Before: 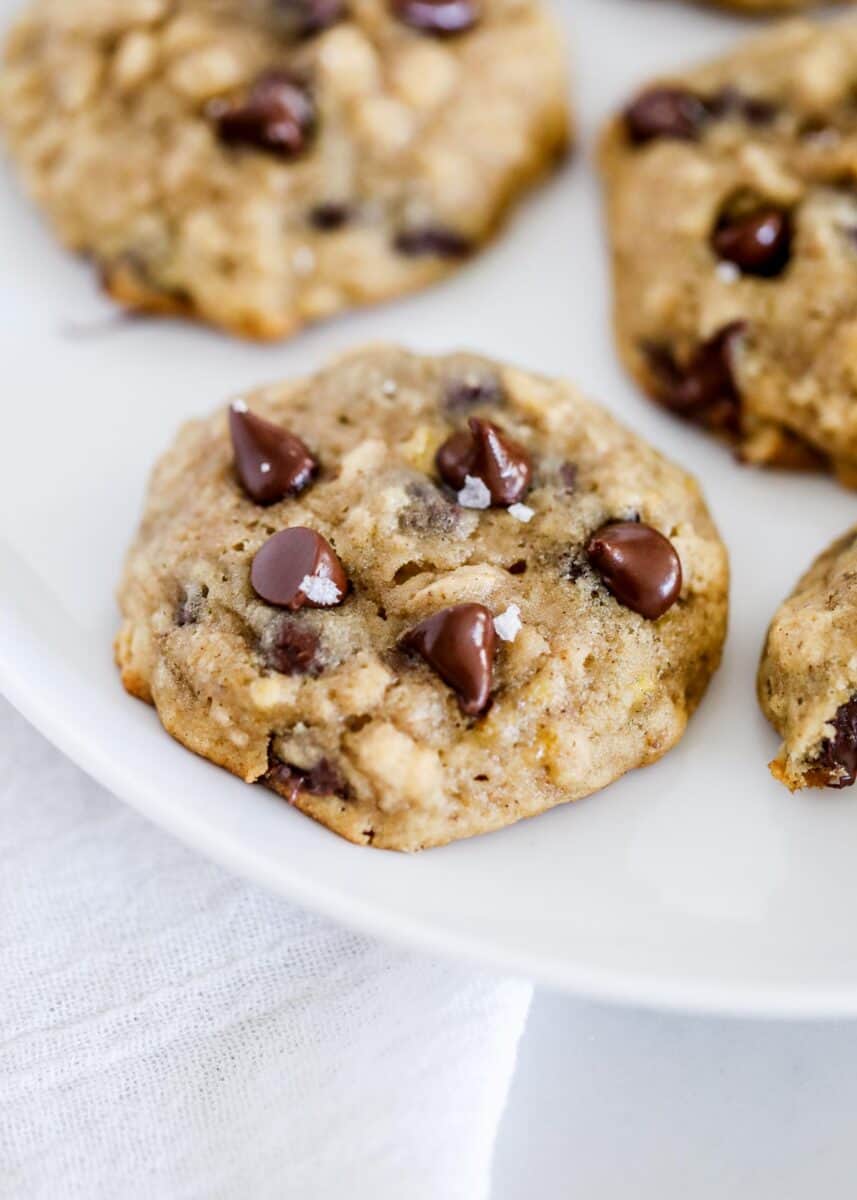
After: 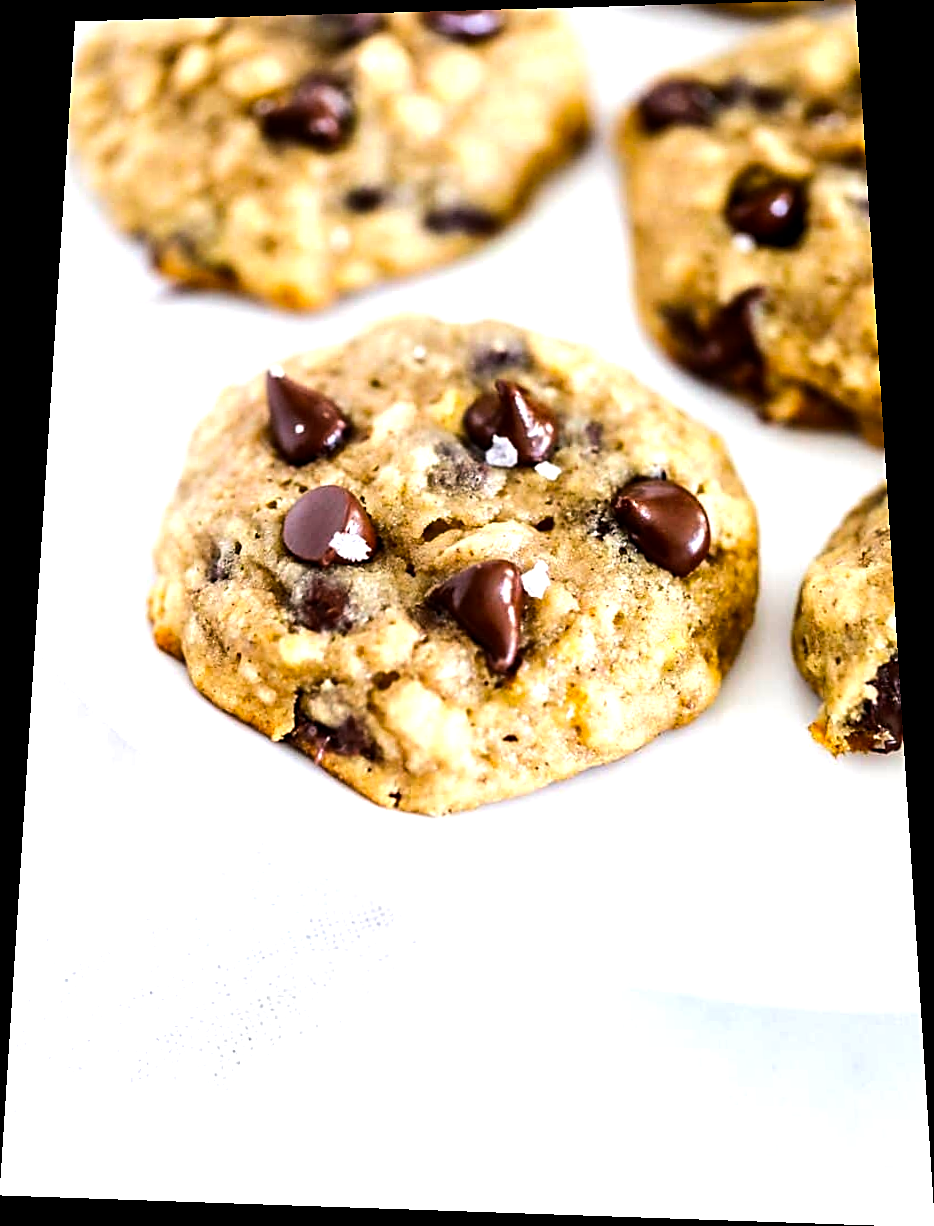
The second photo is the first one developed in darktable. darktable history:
sharpen: on, module defaults
rotate and perspective: rotation 0.128°, lens shift (vertical) -0.181, lens shift (horizontal) -0.044, shear 0.001, automatic cropping off
tone equalizer: -8 EV -0.75 EV, -7 EV -0.7 EV, -6 EV -0.6 EV, -5 EV -0.4 EV, -3 EV 0.4 EV, -2 EV 0.6 EV, -1 EV 0.7 EV, +0 EV 0.75 EV, edges refinement/feathering 500, mask exposure compensation -1.57 EV, preserve details no
color balance: contrast 6.48%, output saturation 113.3%
